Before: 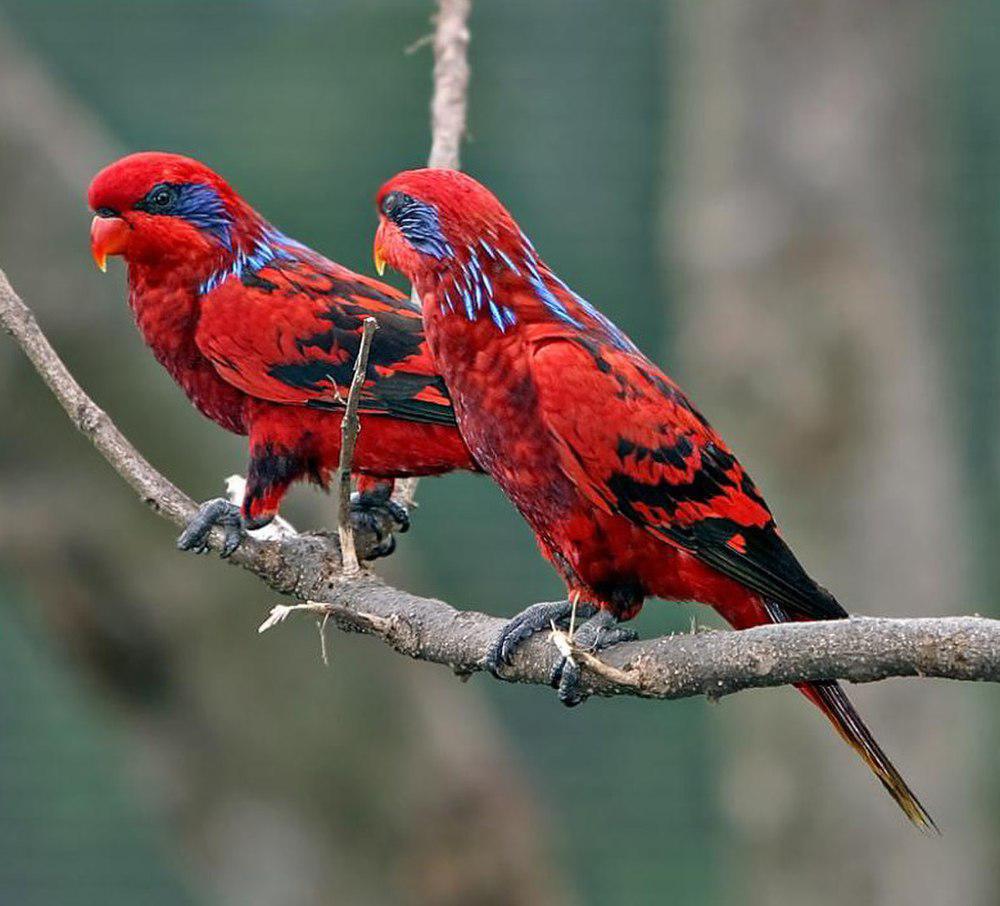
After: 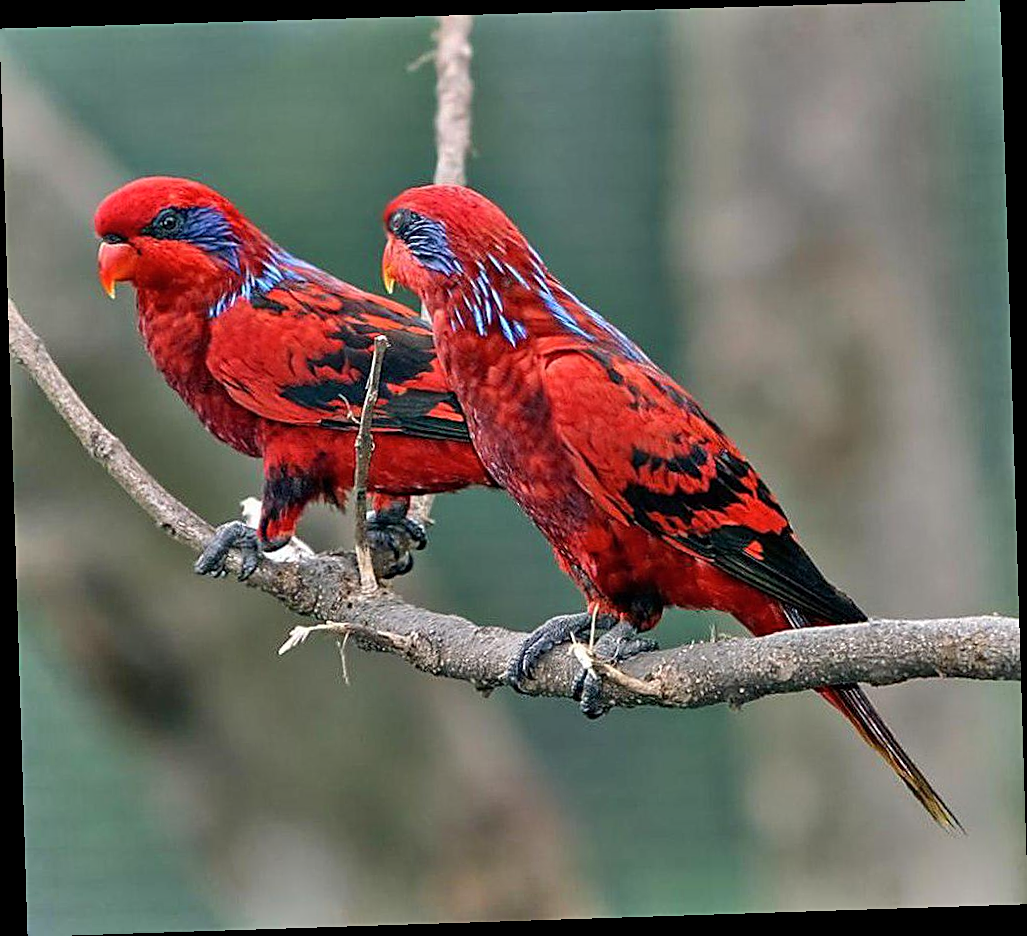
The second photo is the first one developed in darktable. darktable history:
shadows and highlights: low approximation 0.01, soften with gaussian
sharpen: on, module defaults
rotate and perspective: rotation -1.77°, lens shift (horizontal) 0.004, automatic cropping off
